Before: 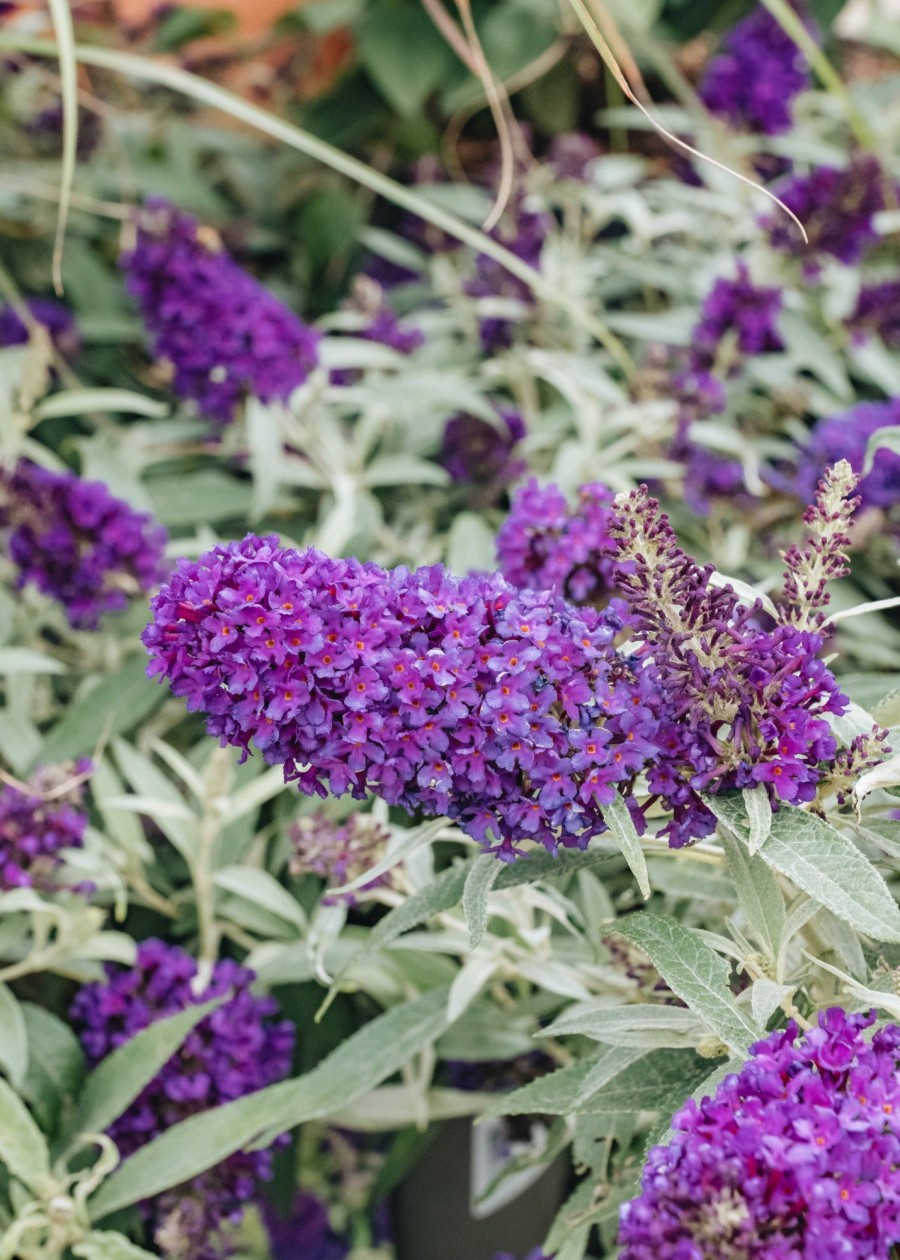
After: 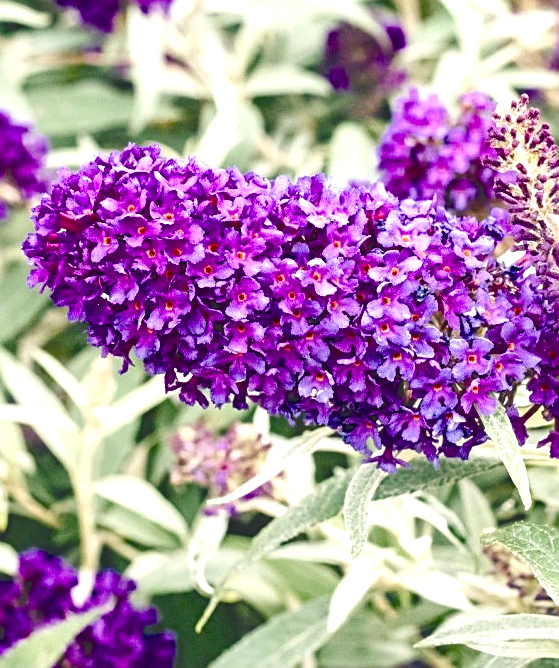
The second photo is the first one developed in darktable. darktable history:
sharpen: on, module defaults
color balance rgb: highlights gain › chroma 1.416%, highlights gain › hue 50.78°, global offset › luminance 1.972%, perceptual saturation grading › global saturation 27.488%, perceptual saturation grading › highlights -28.489%, perceptual saturation grading › mid-tones 15.239%, perceptual saturation grading › shadows 34.378%, saturation formula JzAzBz (2021)
crop: left 13.277%, top 31.015%, right 24.566%, bottom 15.948%
exposure: black level correction 0, exposure 0.949 EV, compensate highlight preservation false
